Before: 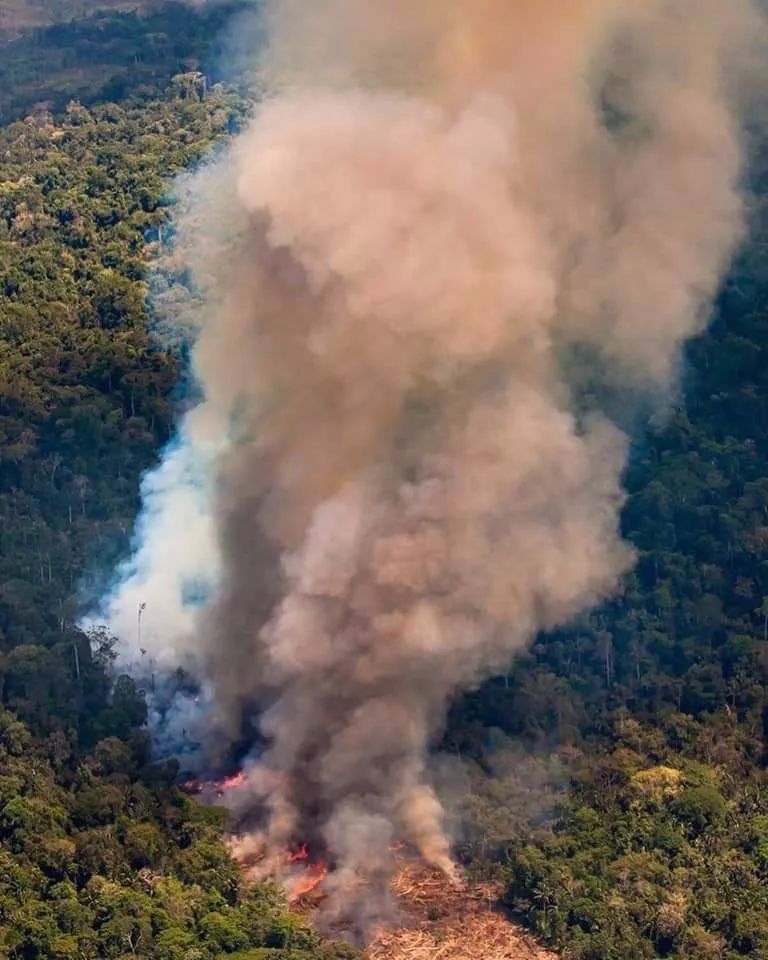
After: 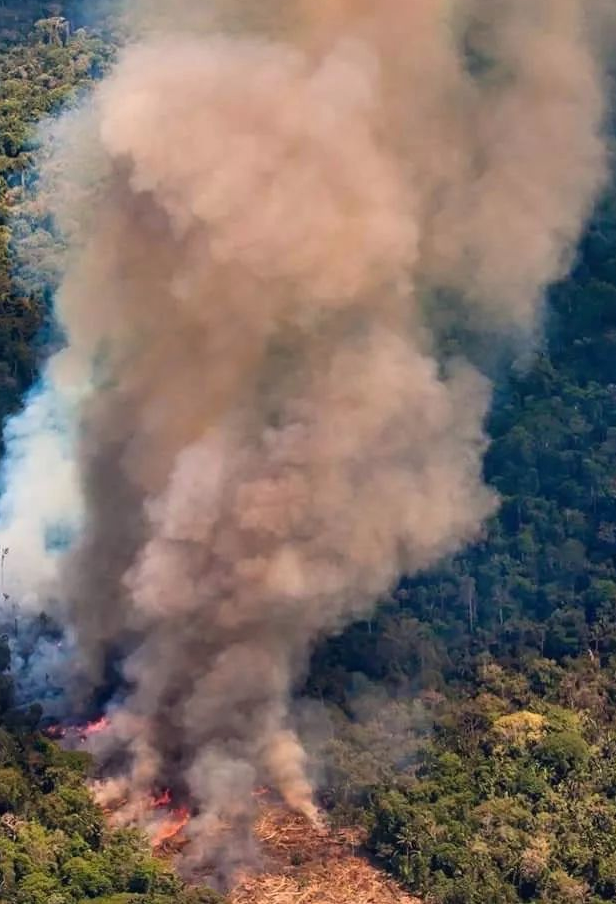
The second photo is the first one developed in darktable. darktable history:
exposure: compensate highlight preservation false
shadows and highlights: soften with gaussian
crop and rotate: left 17.959%, top 5.771%, right 1.742%
